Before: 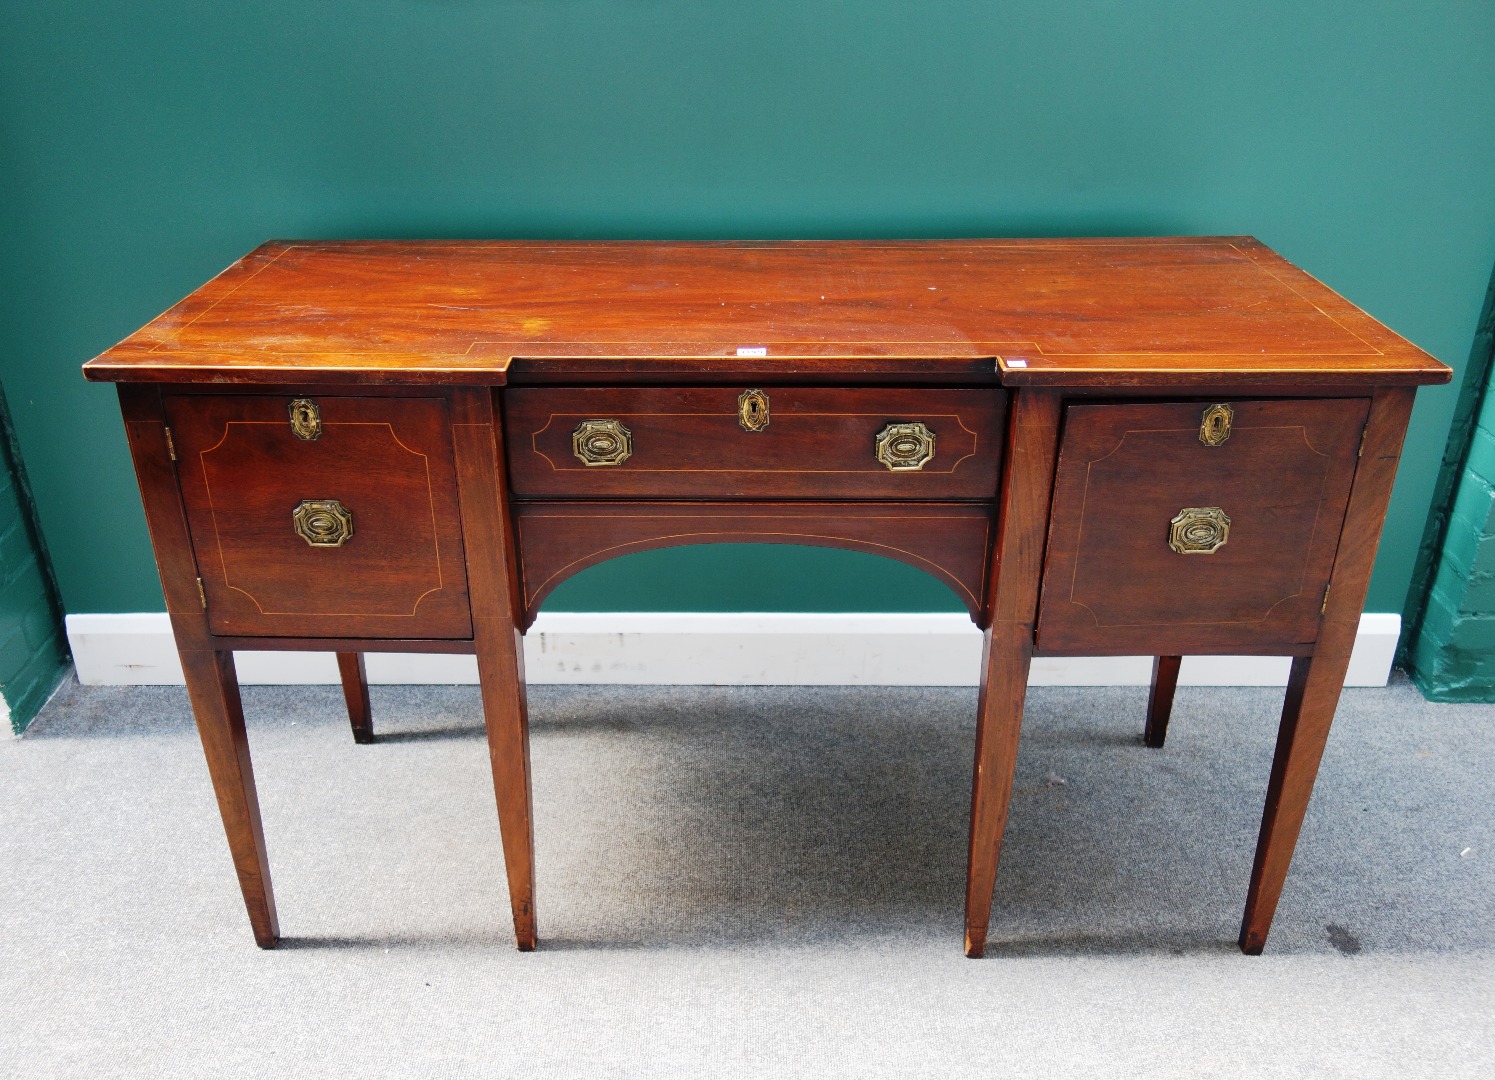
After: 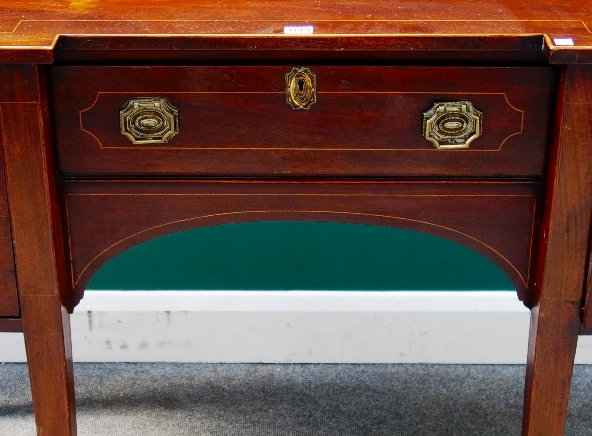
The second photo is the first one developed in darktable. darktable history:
crop: left 30.347%, top 29.85%, right 29.997%, bottom 29.771%
contrast brightness saturation: contrast 0.067, brightness -0.138, saturation 0.109
